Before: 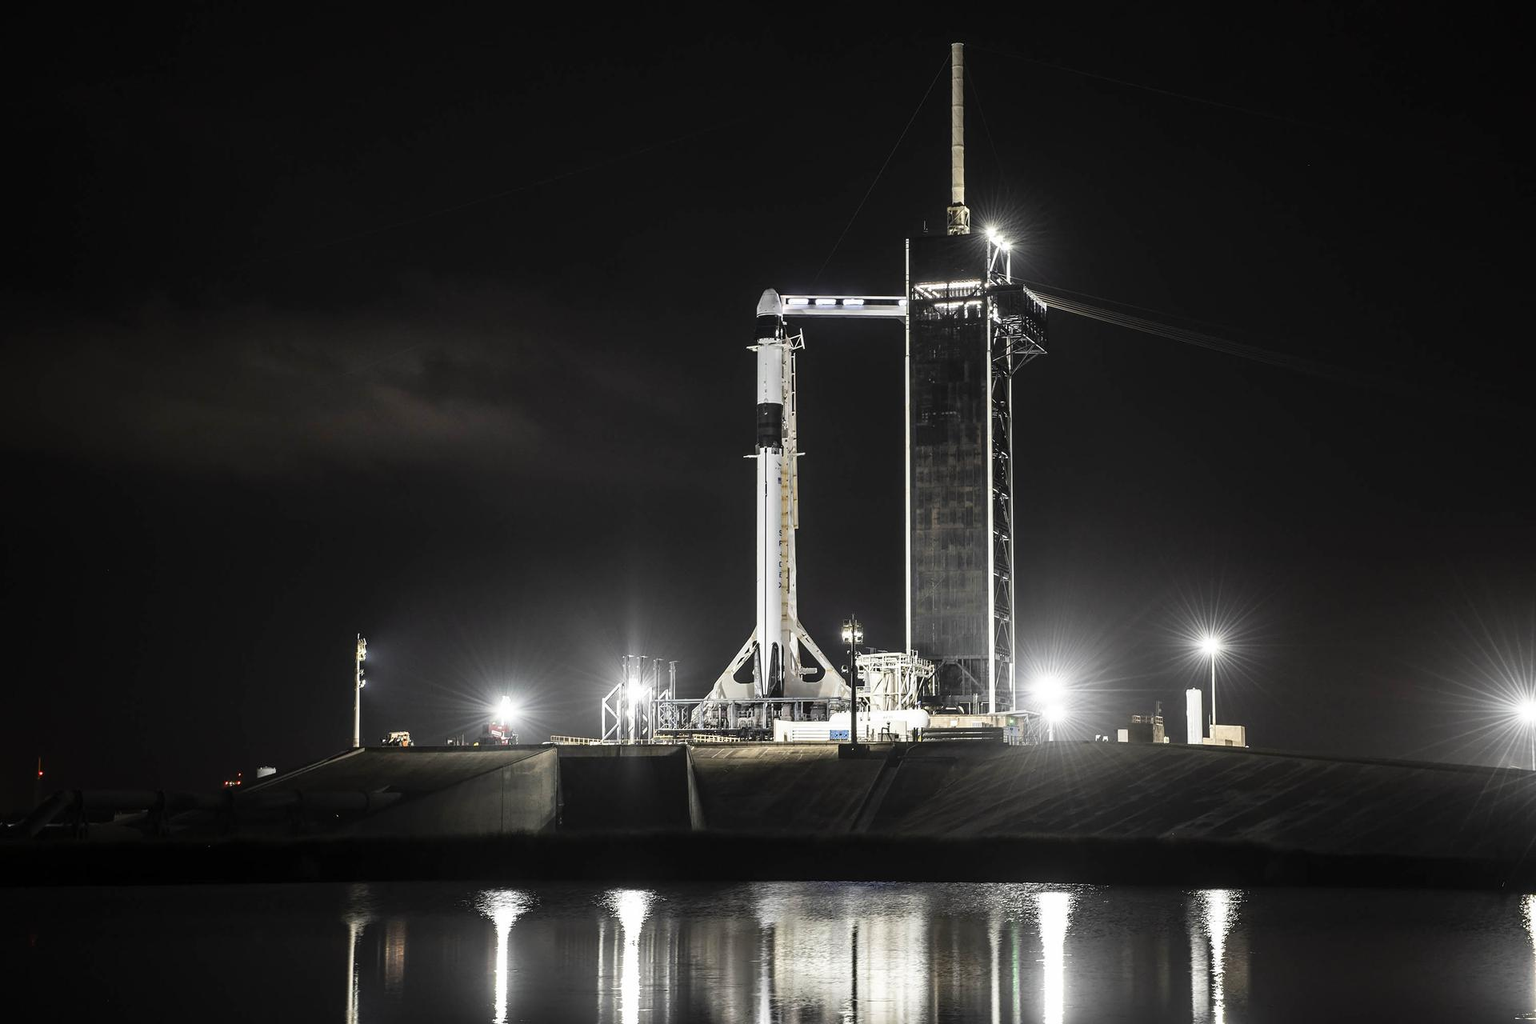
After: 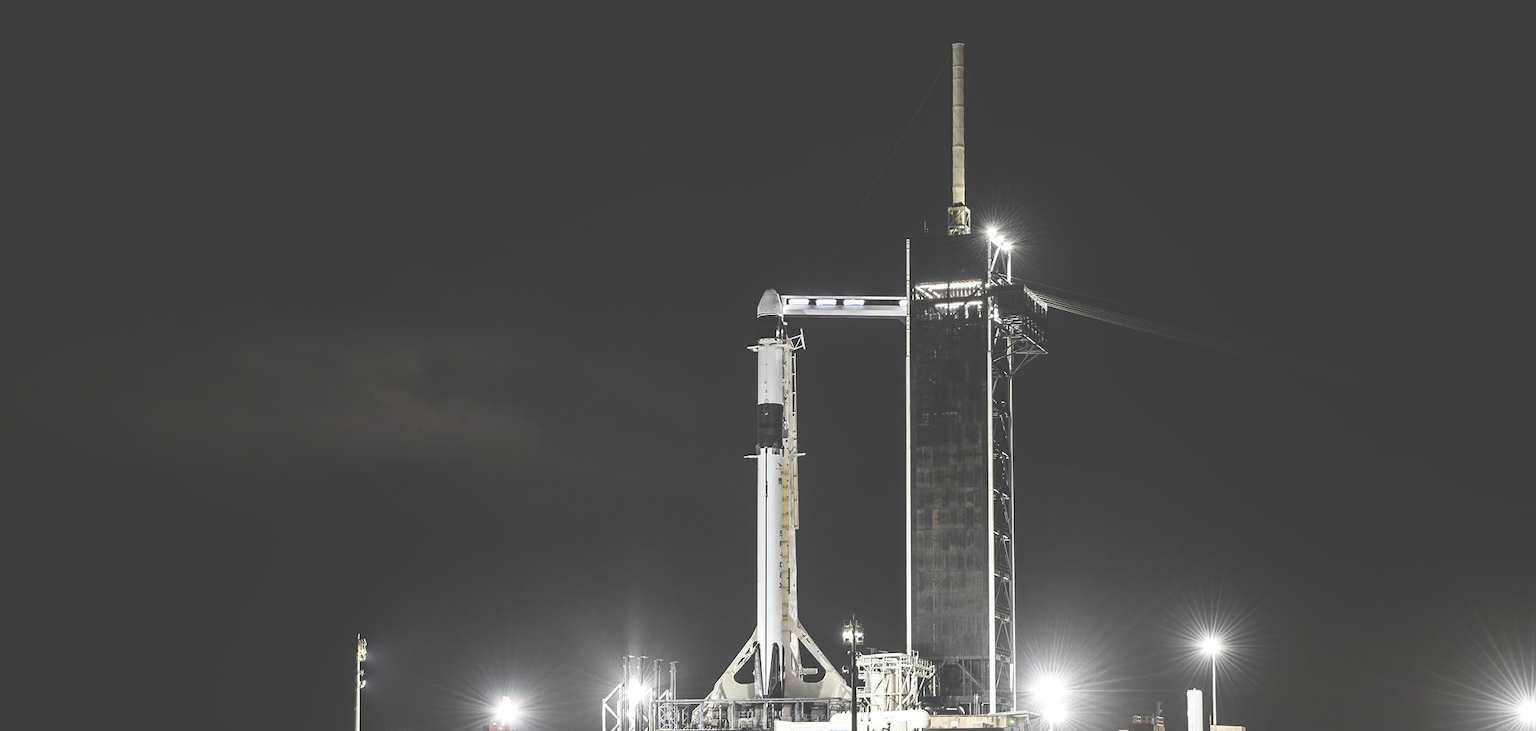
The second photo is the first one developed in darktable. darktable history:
crop: bottom 28.576%
exposure: black level correction -0.041, exposure 0.064 EV, compensate highlight preservation false
